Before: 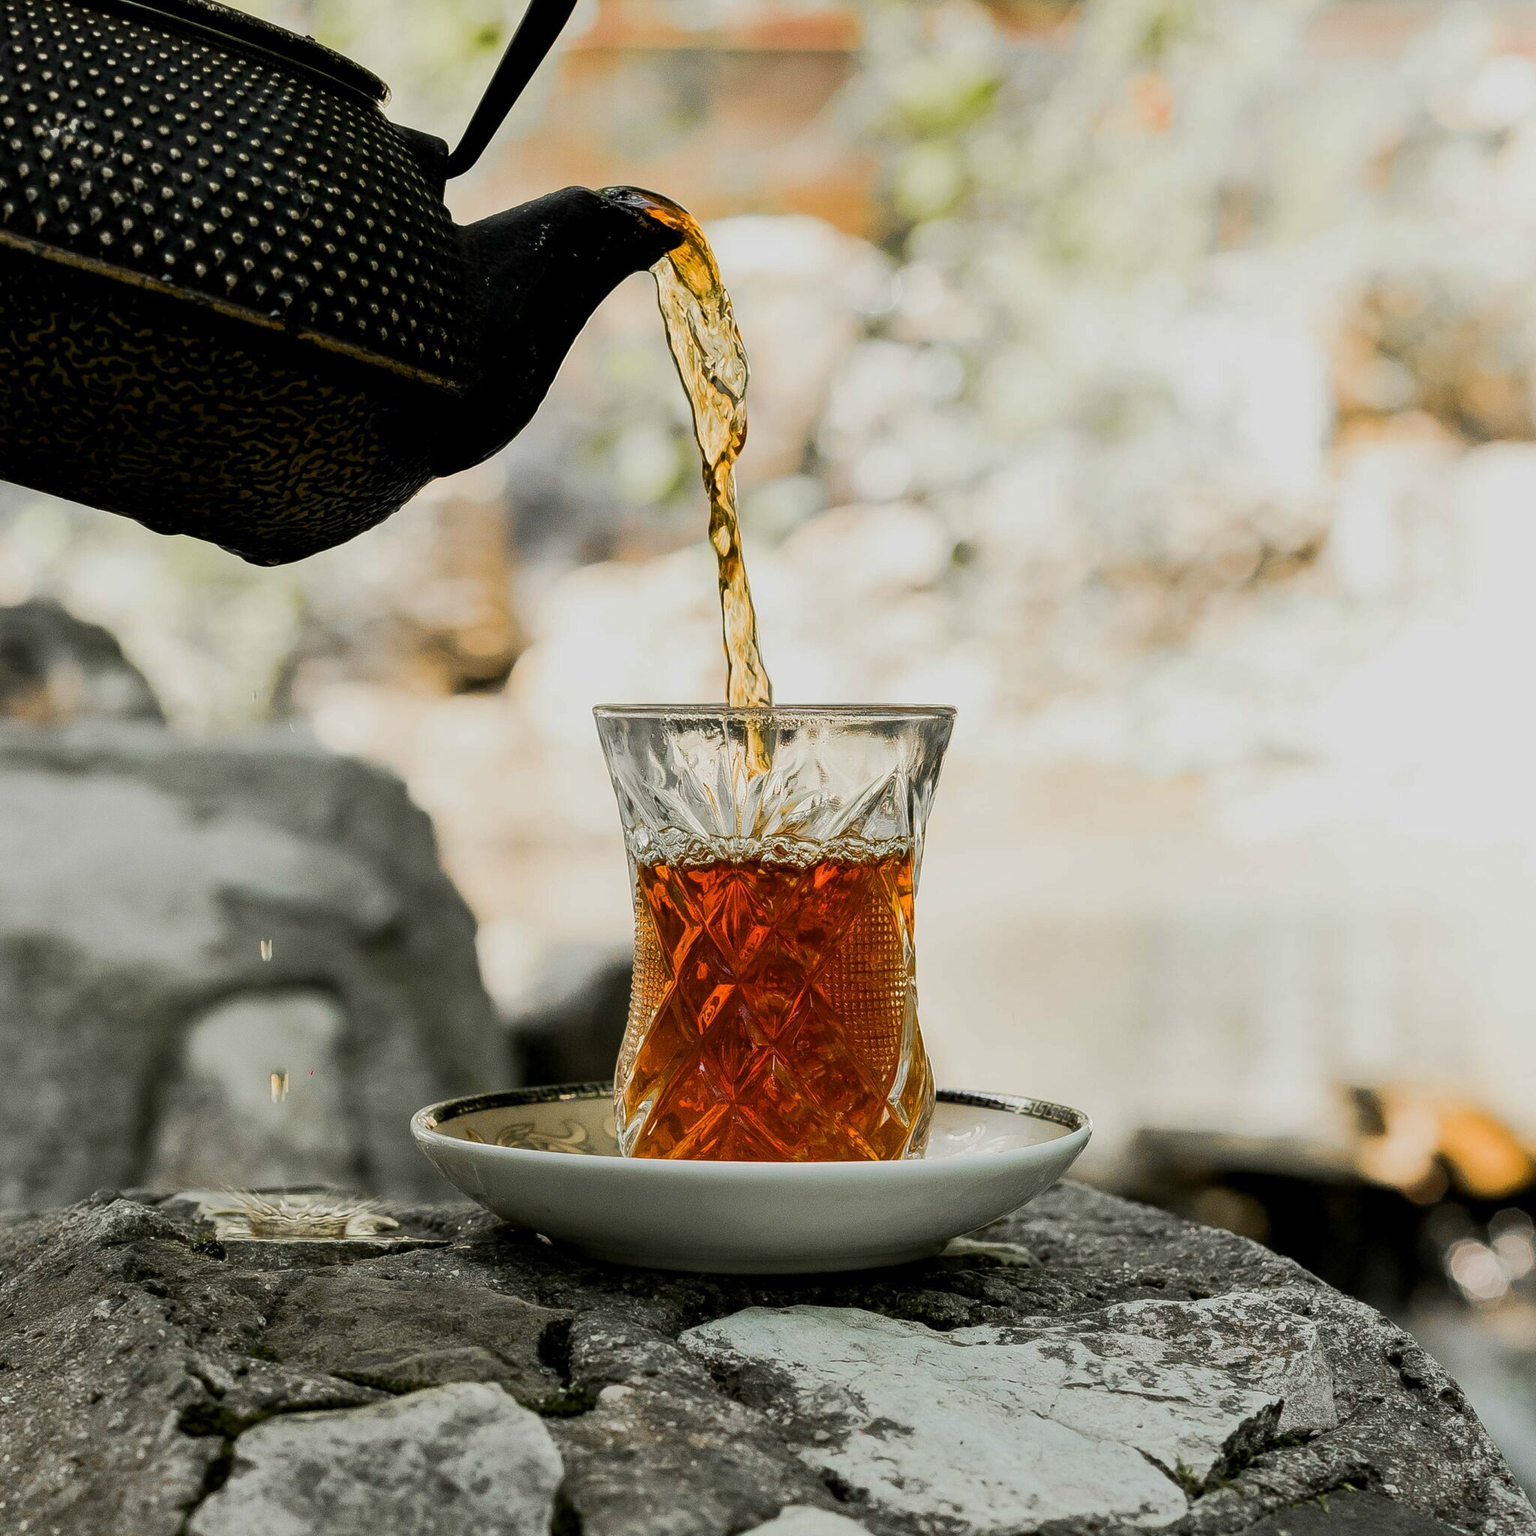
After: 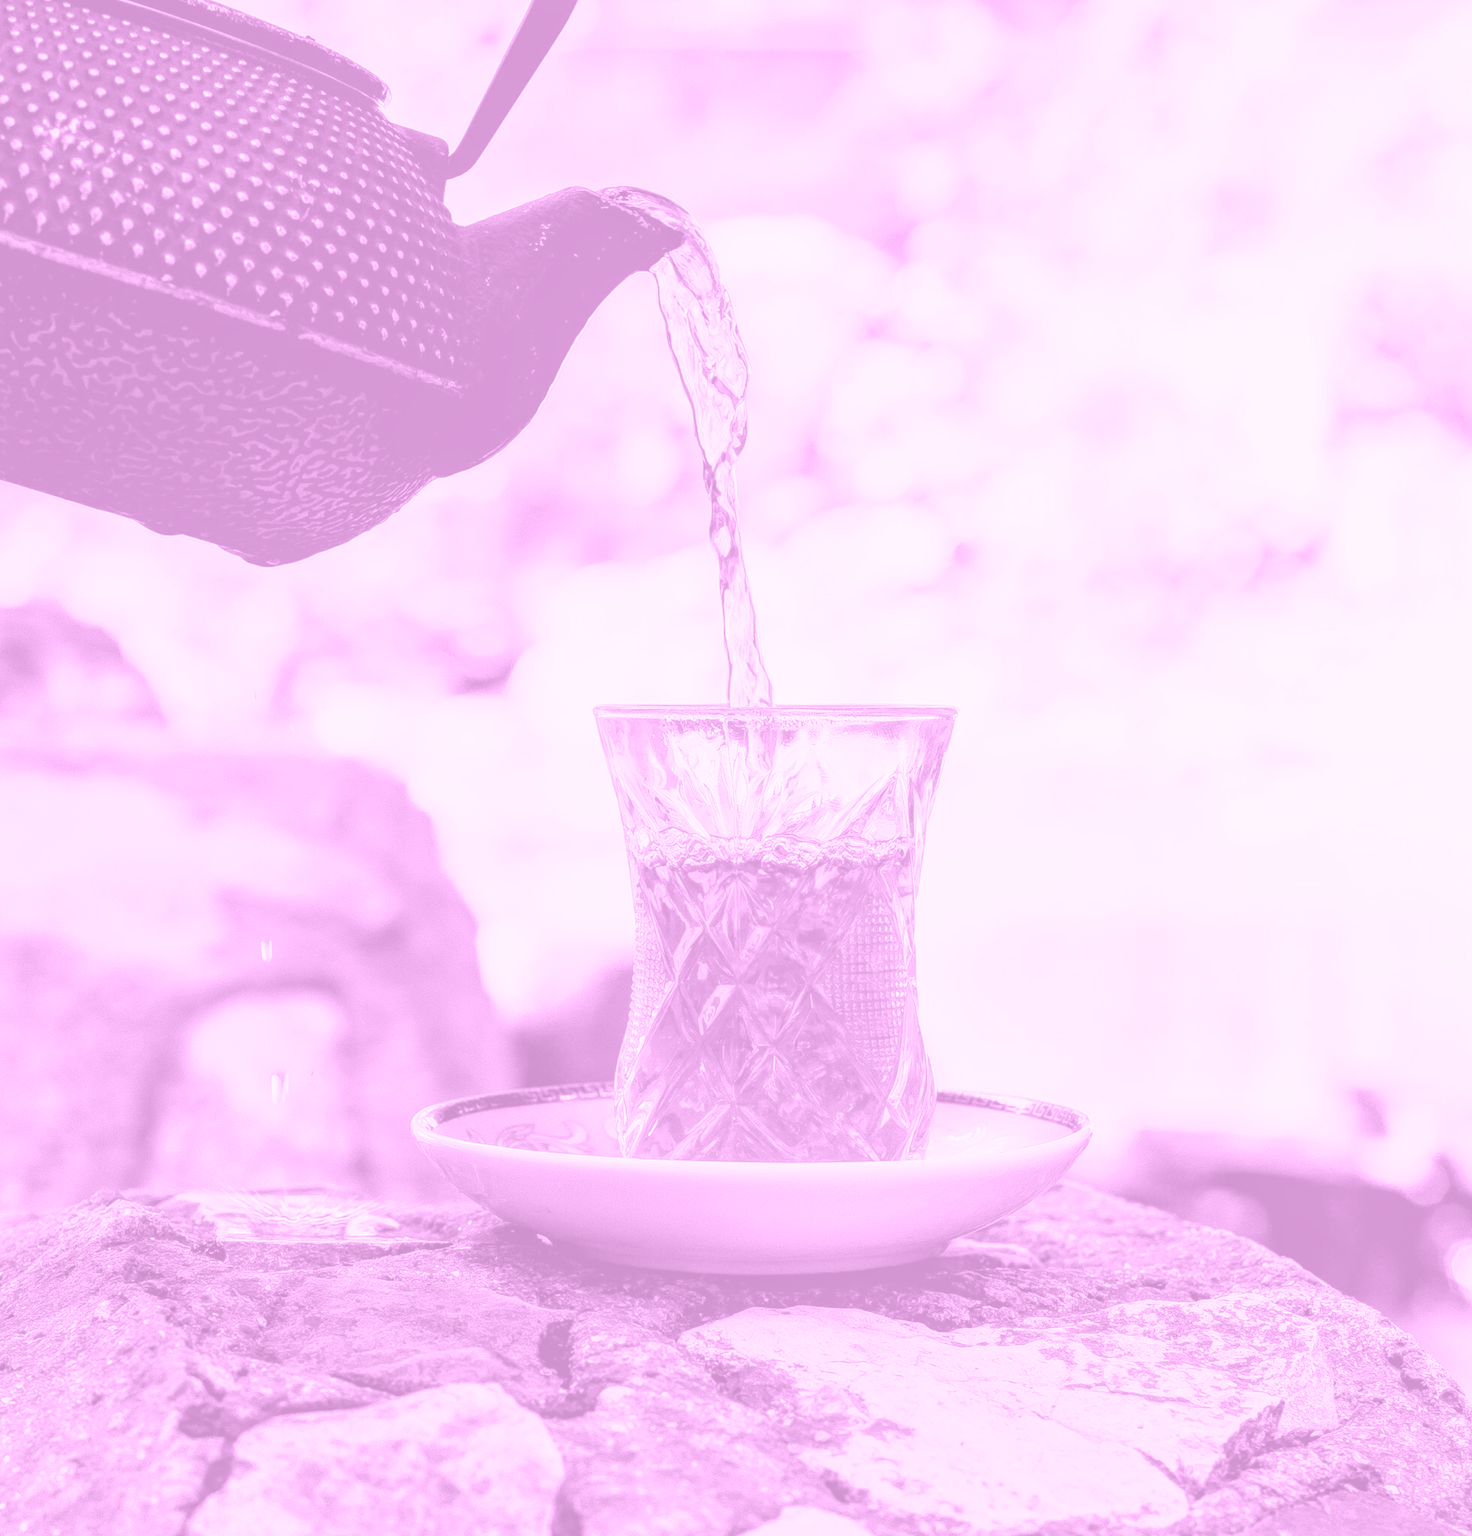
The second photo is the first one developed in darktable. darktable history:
sharpen: radius 2.883, amount 0.868, threshold 47.523
crop: right 4.126%, bottom 0.031%
color correction: highlights a* 5.62, highlights b* 33.57, shadows a* -25.86, shadows b* 4.02
local contrast: on, module defaults
white balance: red 1, blue 1
color balance rgb: linear chroma grading › global chroma 23.15%, perceptual saturation grading › global saturation 28.7%, perceptual saturation grading › mid-tones 12.04%, perceptual saturation grading › shadows 10.19%, global vibrance 22.22%
exposure: black level correction 0, exposure 1.1 EV, compensate highlight preservation false
colorize: hue 331.2°, saturation 75%, source mix 30.28%, lightness 70.52%, version 1
